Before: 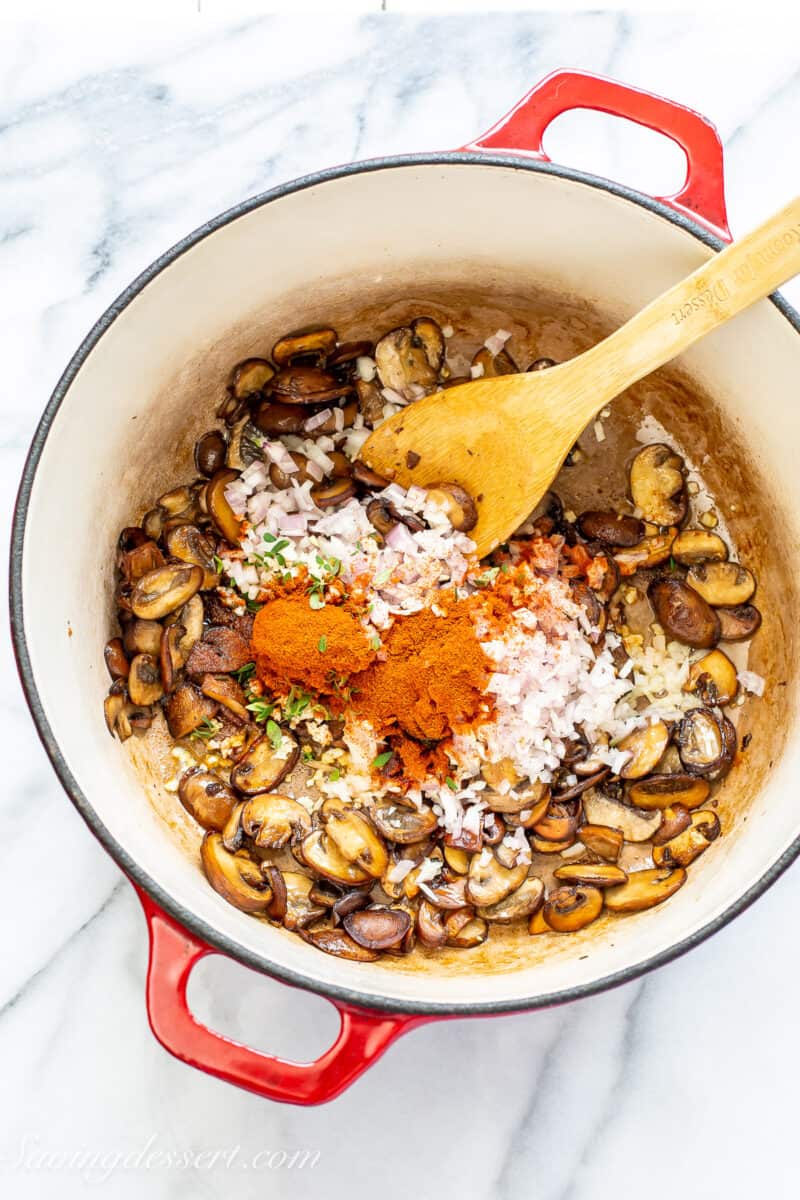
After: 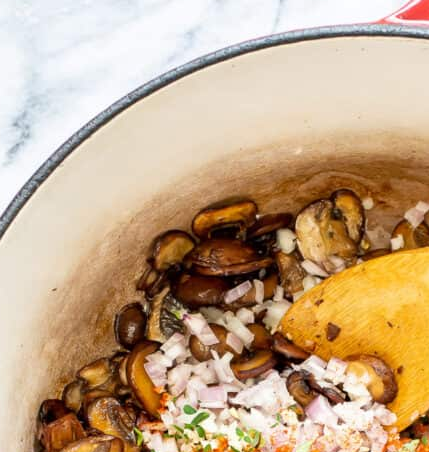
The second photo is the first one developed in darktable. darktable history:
crop: left 10.039%, top 10.738%, right 36.215%, bottom 51.516%
